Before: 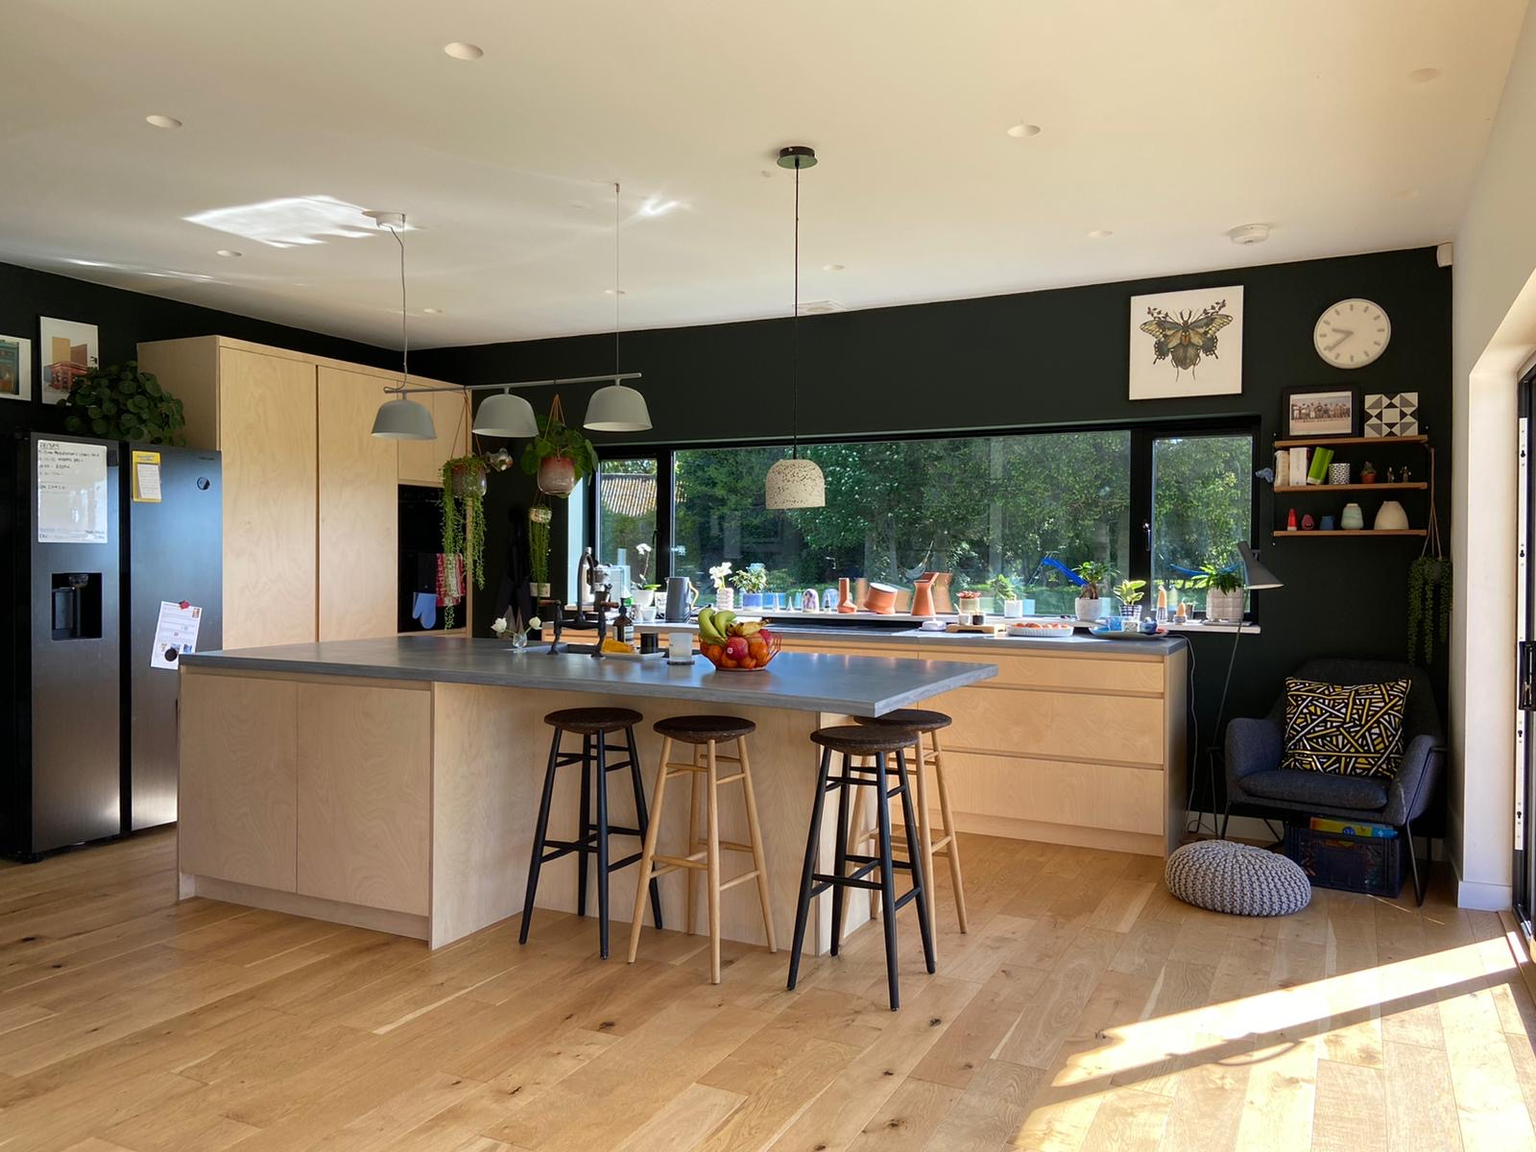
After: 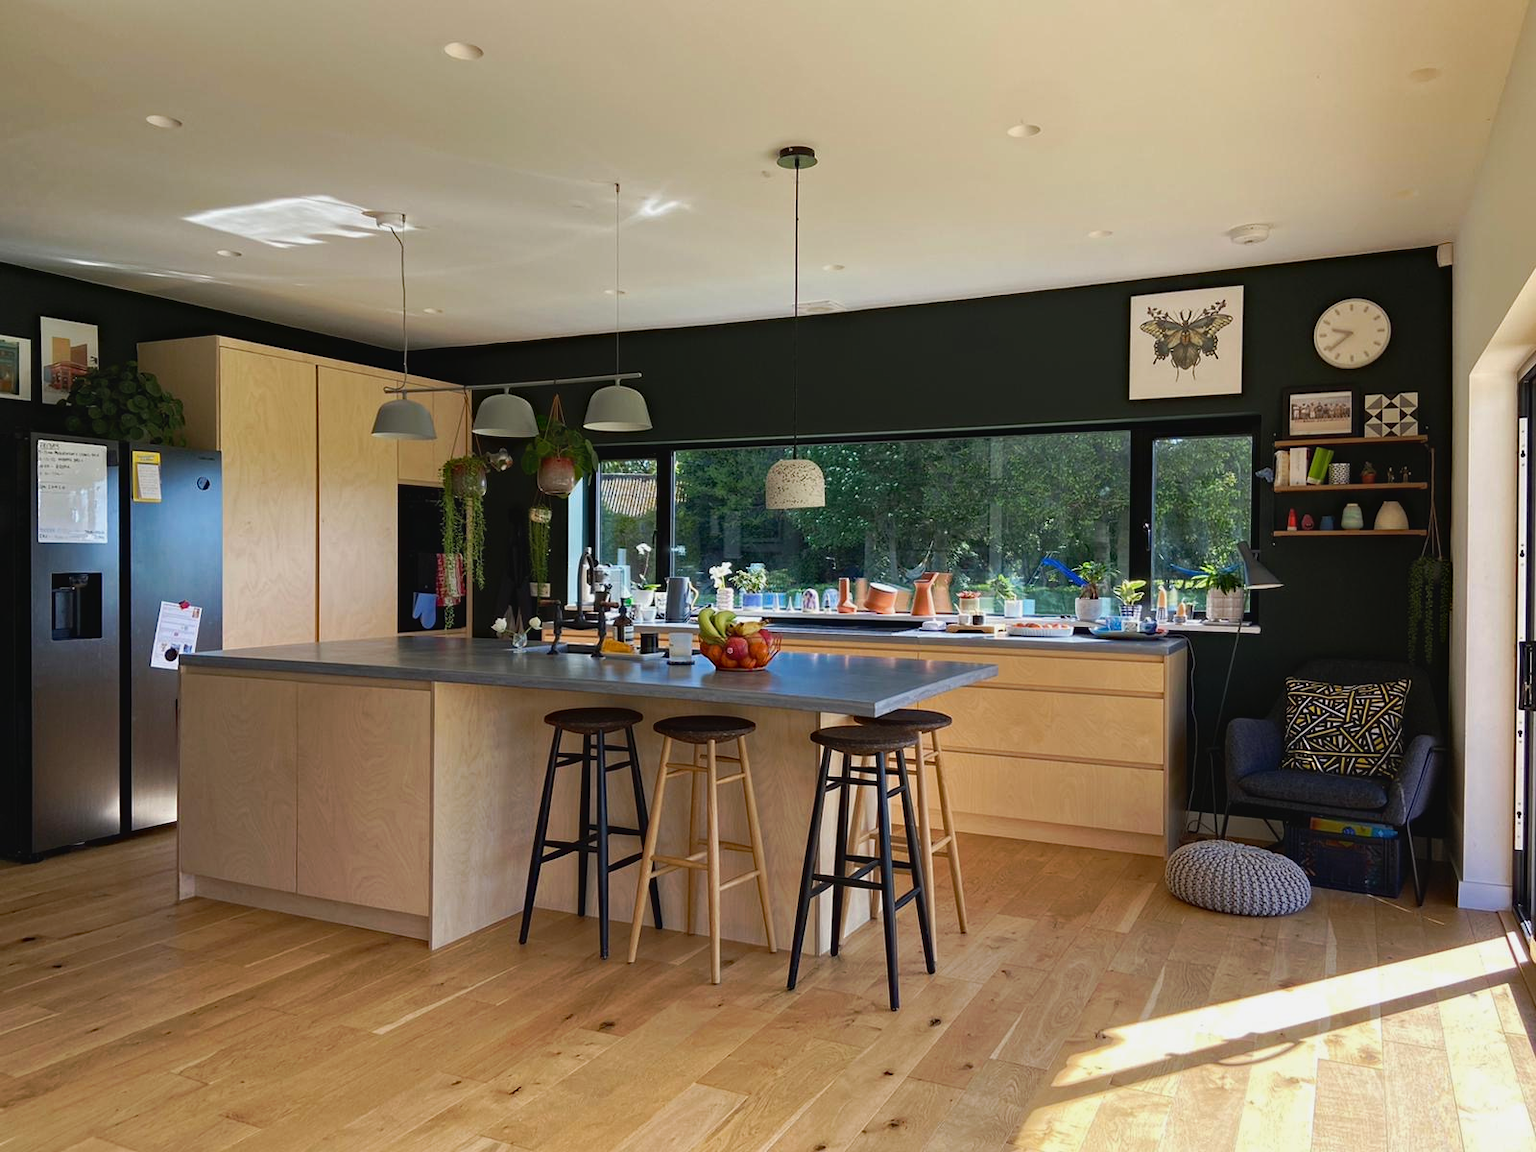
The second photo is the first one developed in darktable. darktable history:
haze removal: strength 0.294, distance 0.25, adaptive false
contrast brightness saturation: contrast -0.084, brightness -0.04, saturation -0.106
tone curve: curves: ch0 [(0, 0) (0.003, 0.003) (0.011, 0.011) (0.025, 0.025) (0.044, 0.044) (0.069, 0.068) (0.1, 0.099) (0.136, 0.134) (0.177, 0.175) (0.224, 0.222) (0.277, 0.274) (0.335, 0.331) (0.399, 0.395) (0.468, 0.463) (0.543, 0.554) (0.623, 0.632) (0.709, 0.716) (0.801, 0.805) (0.898, 0.9) (1, 1)], preserve colors none
